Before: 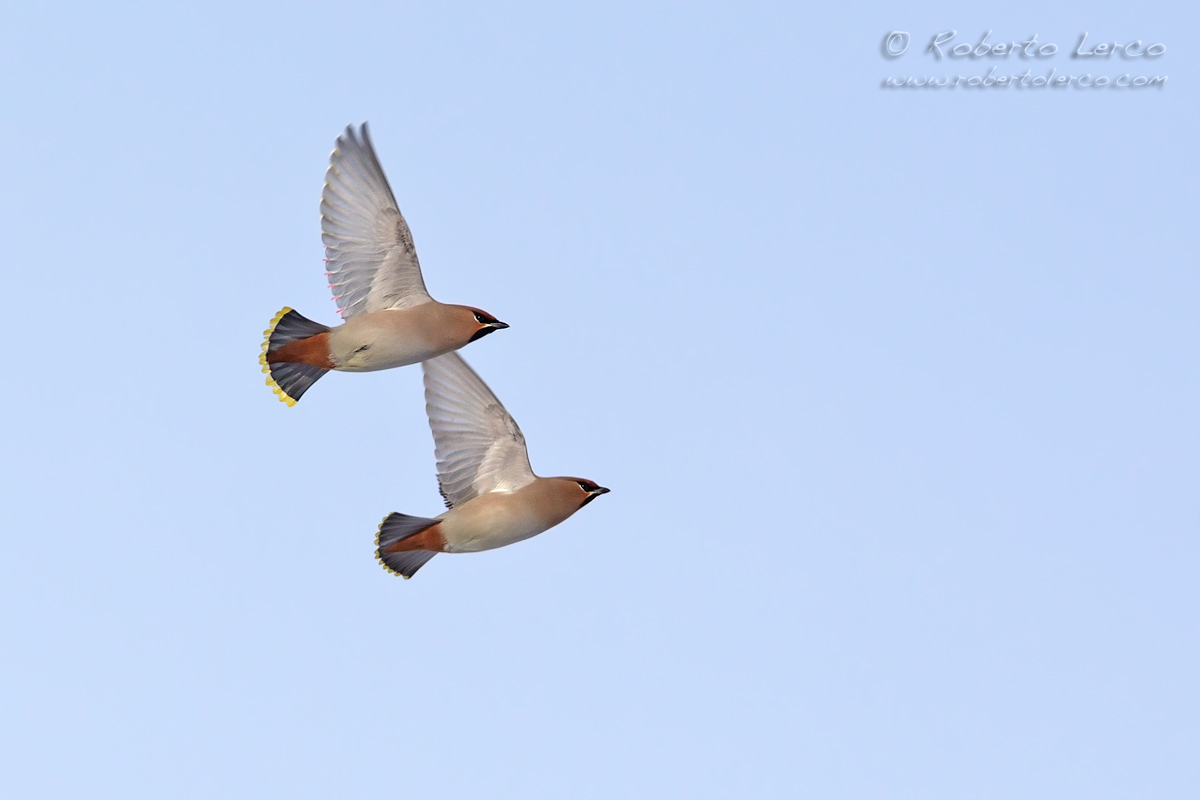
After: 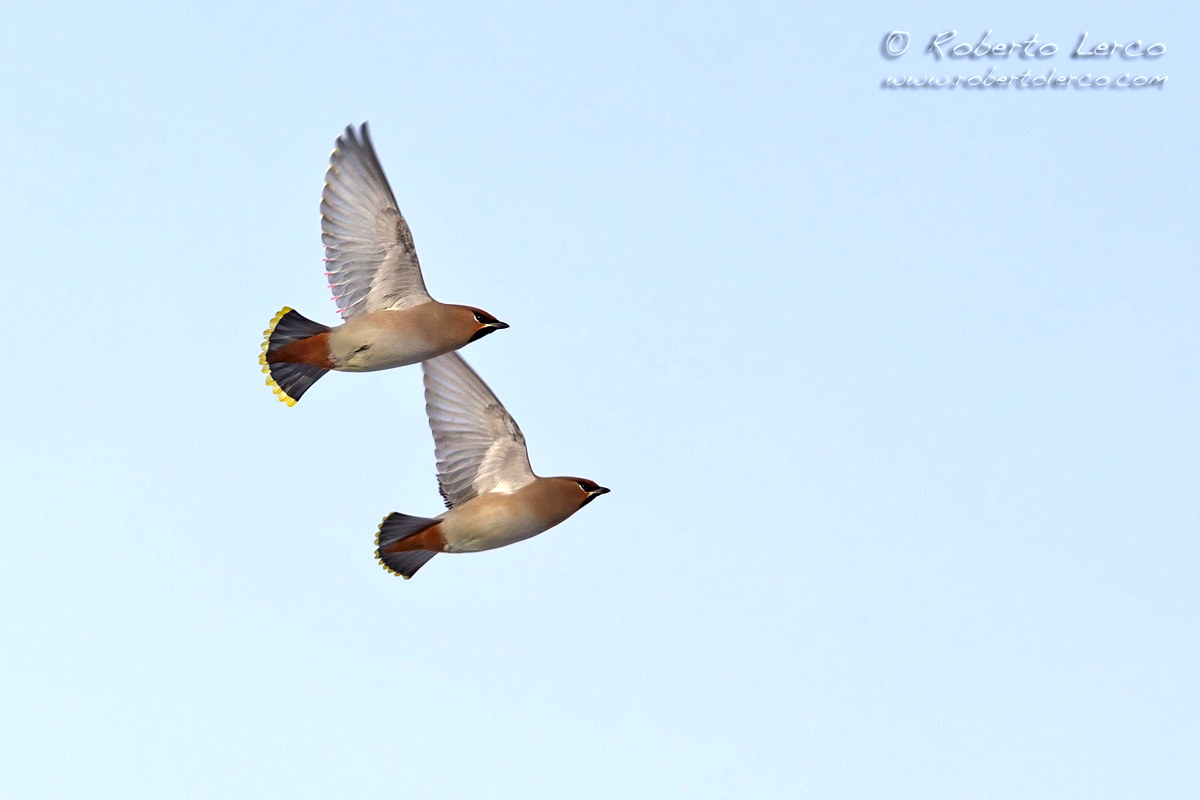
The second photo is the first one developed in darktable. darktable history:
shadows and highlights: shadows 52.34, highlights -28.23, soften with gaussian
haze removal: compatibility mode true, adaptive false
tone equalizer: -8 EV -0.417 EV, -7 EV -0.389 EV, -6 EV -0.333 EV, -5 EV -0.222 EV, -3 EV 0.222 EV, -2 EV 0.333 EV, -1 EV 0.389 EV, +0 EV 0.417 EV, edges refinement/feathering 500, mask exposure compensation -1.57 EV, preserve details no
